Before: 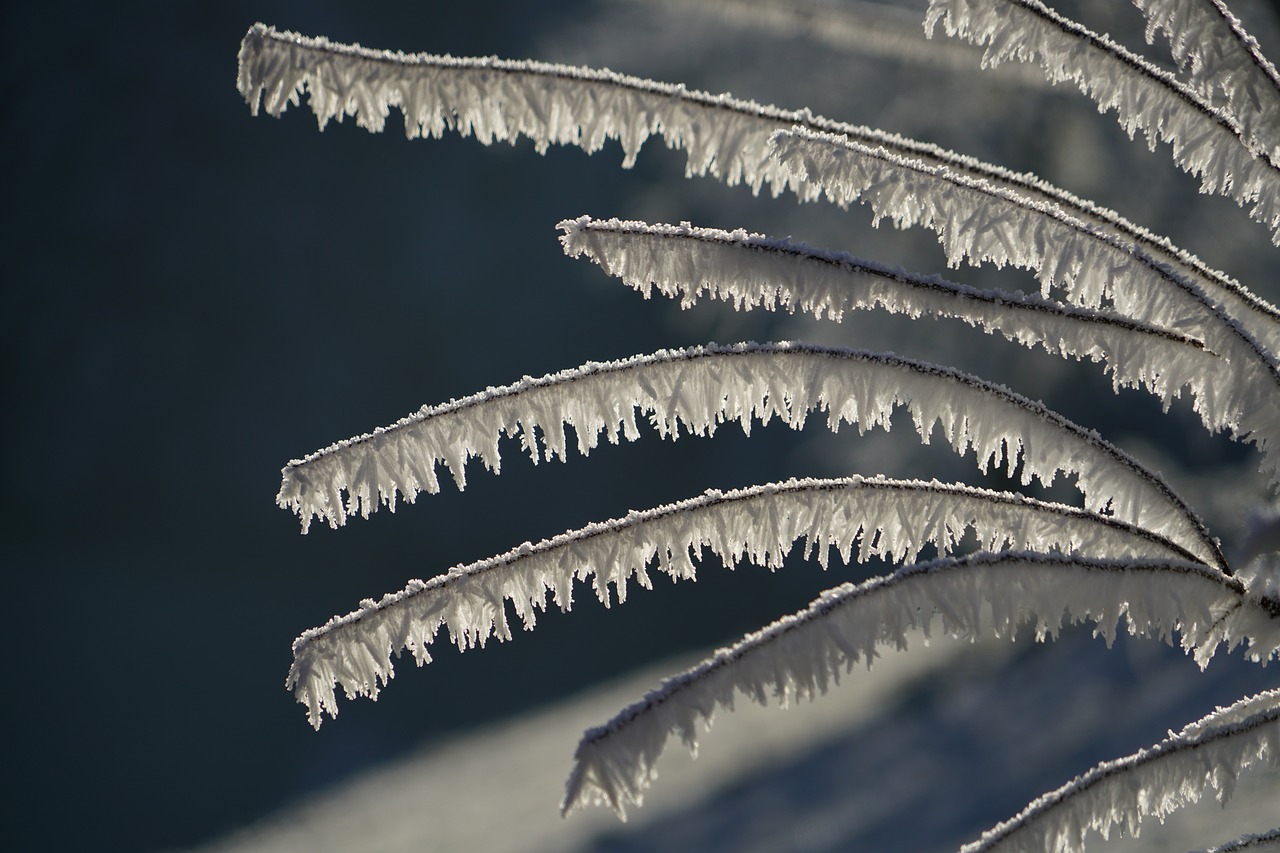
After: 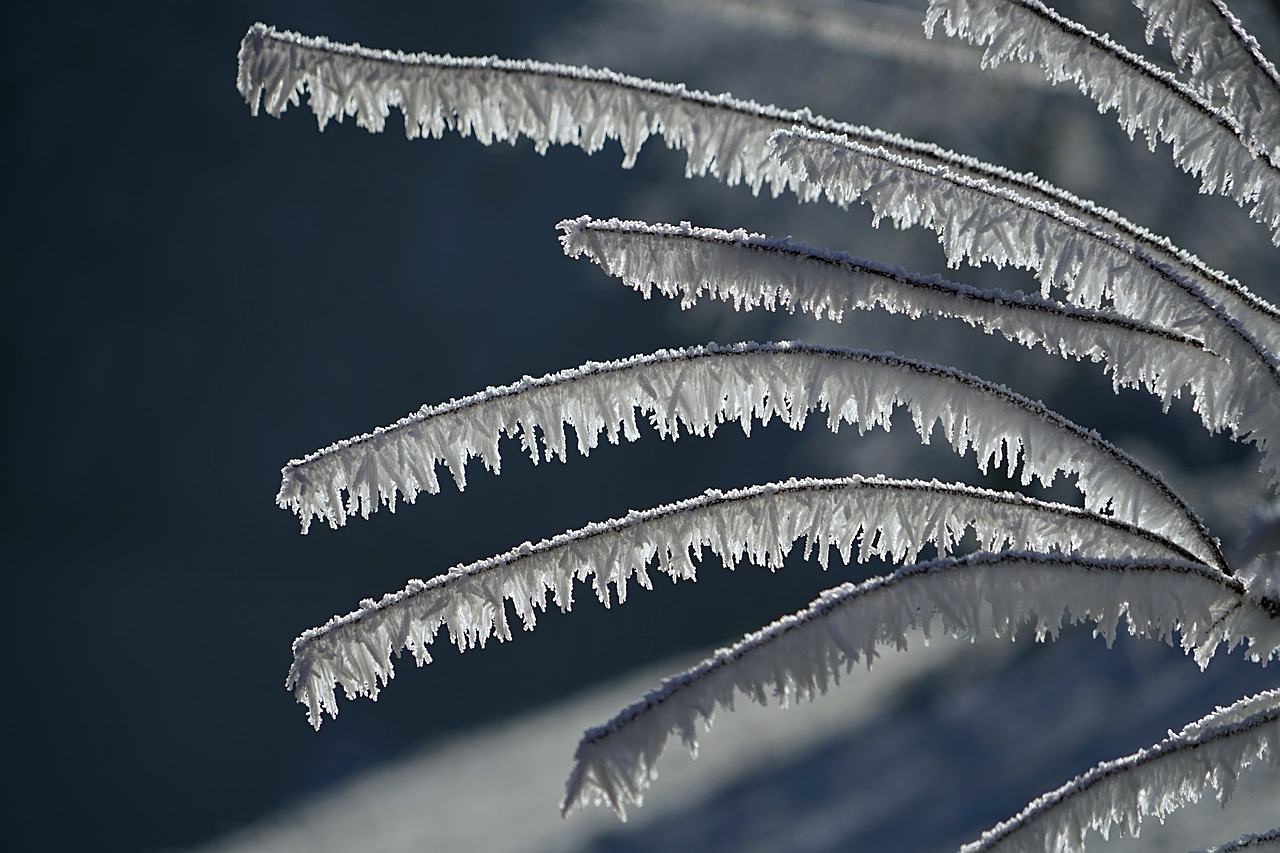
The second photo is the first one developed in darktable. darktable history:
sharpen: on, module defaults
white balance: red 0.954, blue 1.079
